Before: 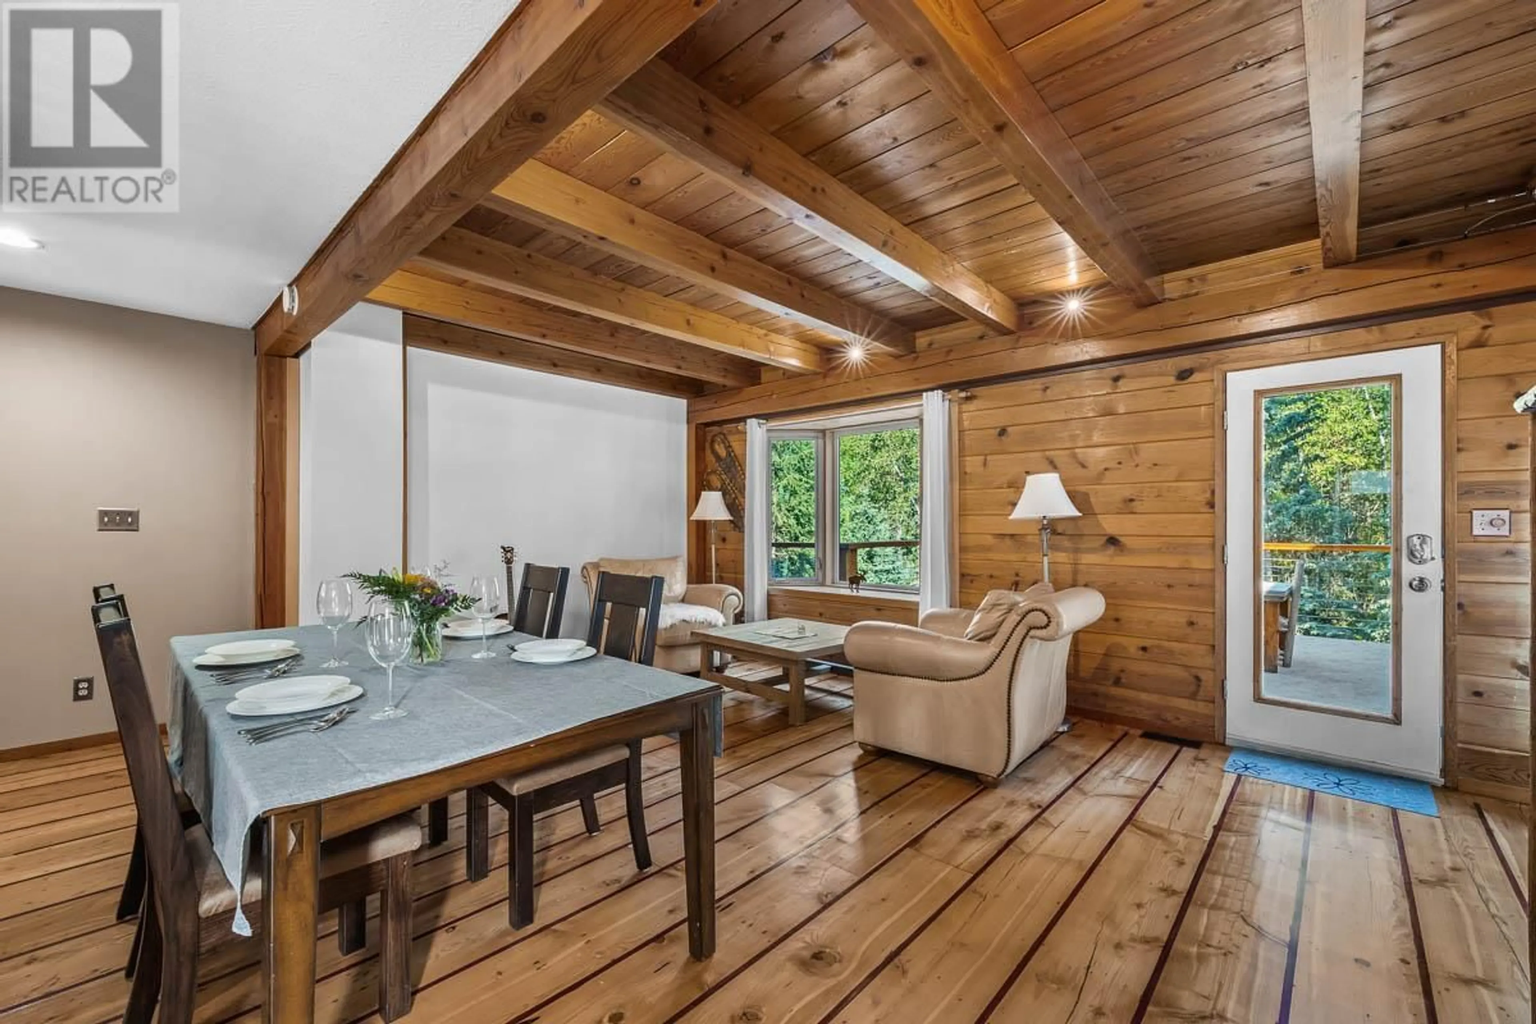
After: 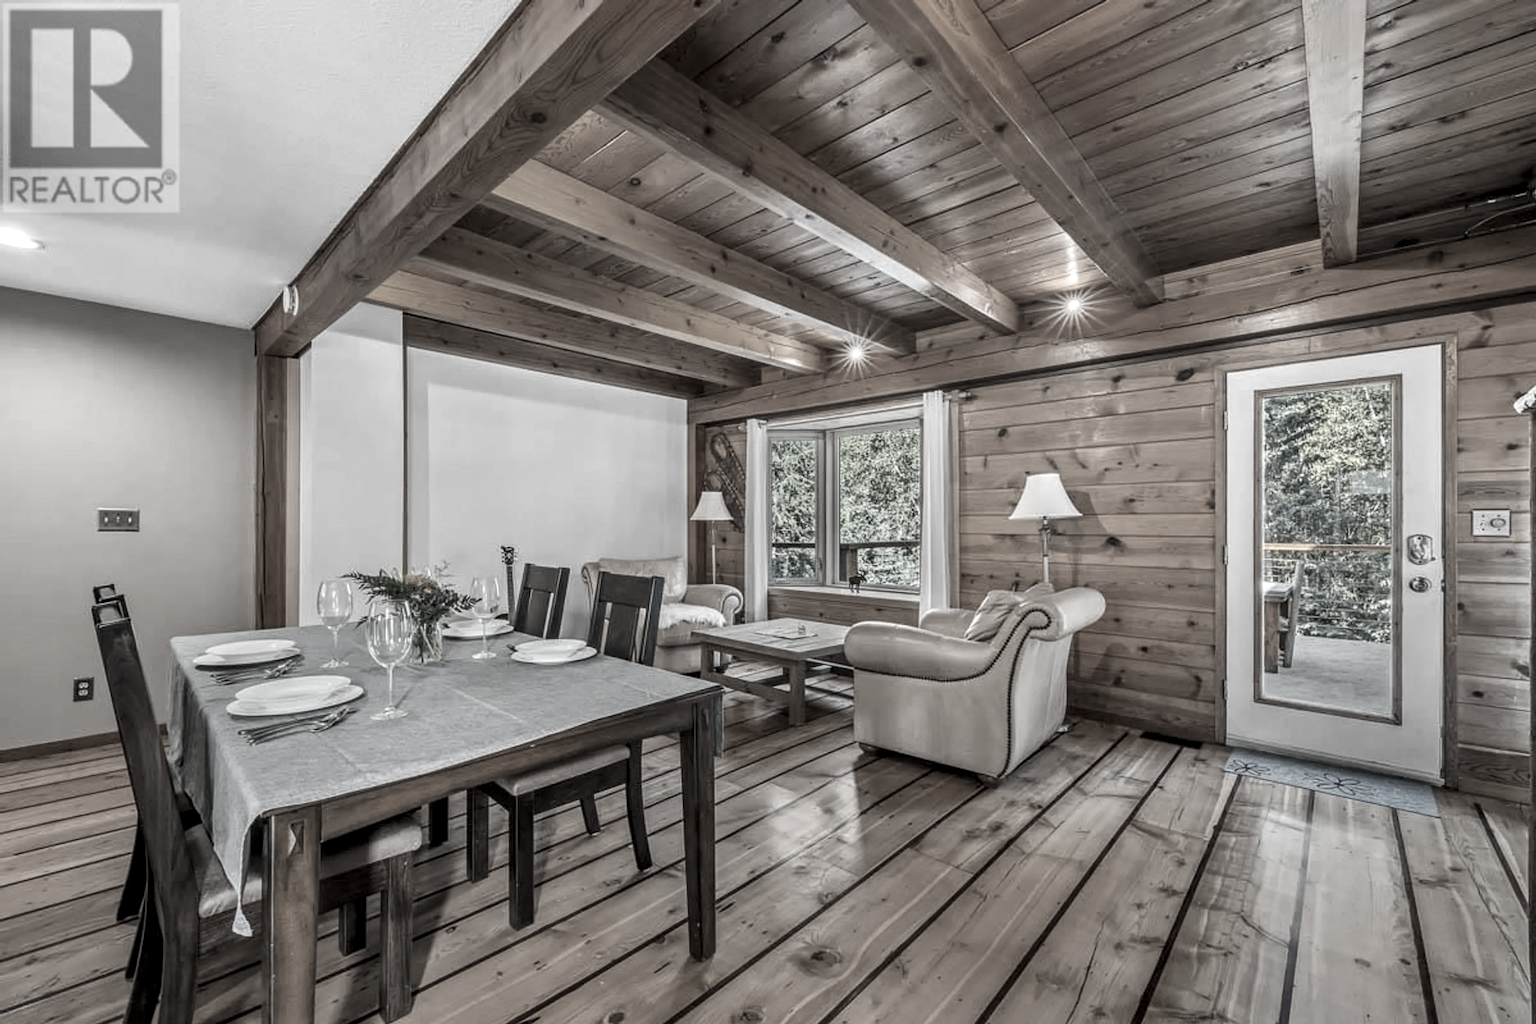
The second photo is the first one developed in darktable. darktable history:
color correction: highlights b* -0.034, saturation 0.156
color zones: curves: ch0 [(0.018, 0.548) (0.197, 0.654) (0.425, 0.447) (0.605, 0.658) (0.732, 0.579)]; ch1 [(0.105, 0.531) (0.224, 0.531) (0.386, 0.39) (0.618, 0.456) (0.732, 0.456) (0.956, 0.421)]; ch2 [(0.039, 0.583) (0.215, 0.465) (0.399, 0.544) (0.465, 0.548) (0.614, 0.447) (0.724, 0.43) (0.882, 0.623) (0.956, 0.632)]
local contrast: detail 130%
